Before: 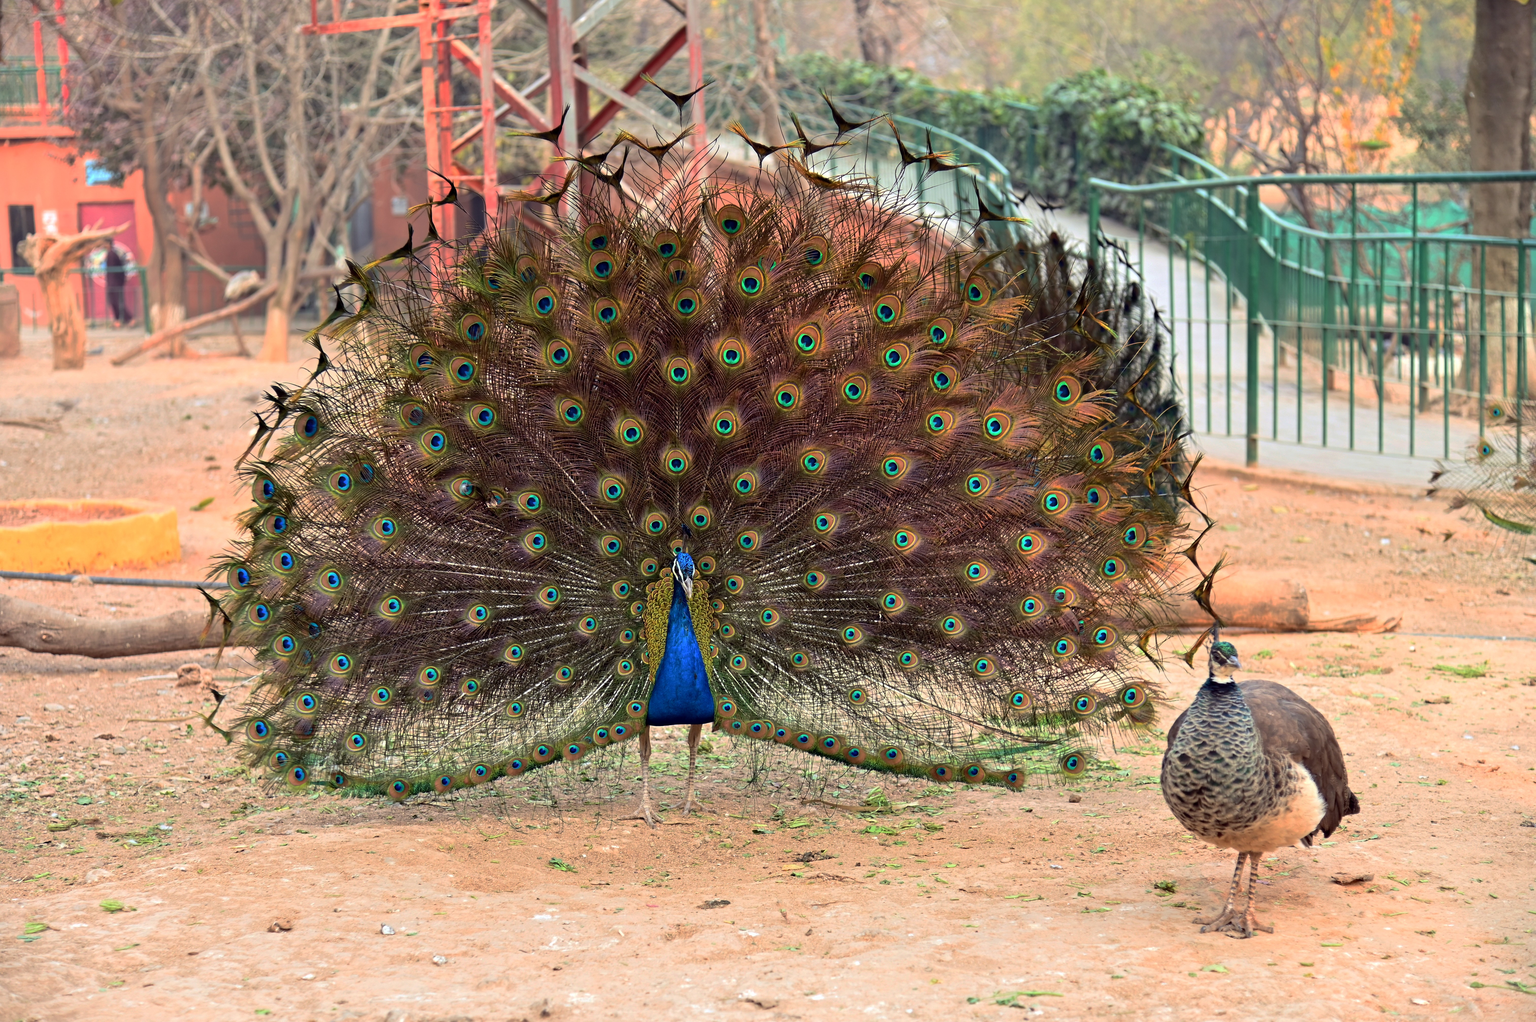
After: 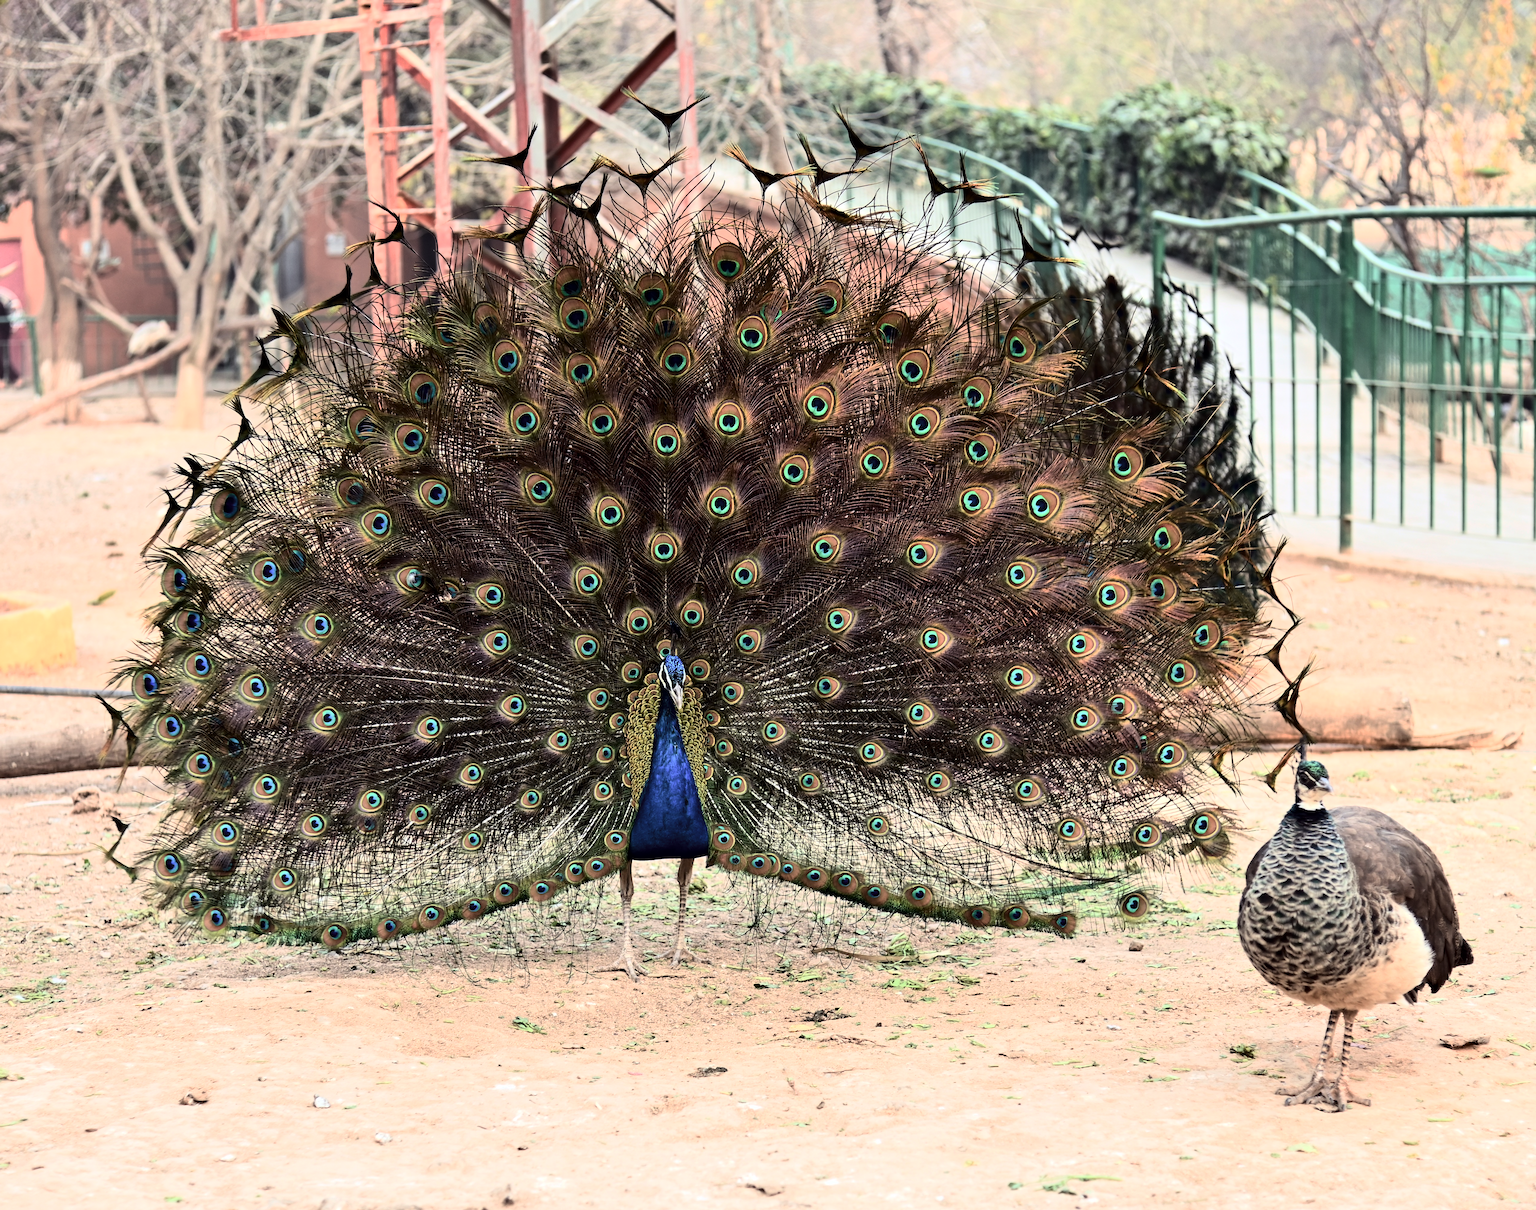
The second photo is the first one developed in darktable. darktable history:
crop: left 7.598%, right 7.873%
contrast brightness saturation: contrast 0.25, saturation -0.31
tone curve: curves: ch0 [(0, 0) (0.004, 0.001) (0.133, 0.112) (0.325, 0.362) (0.832, 0.893) (1, 1)], color space Lab, linked channels, preserve colors none
